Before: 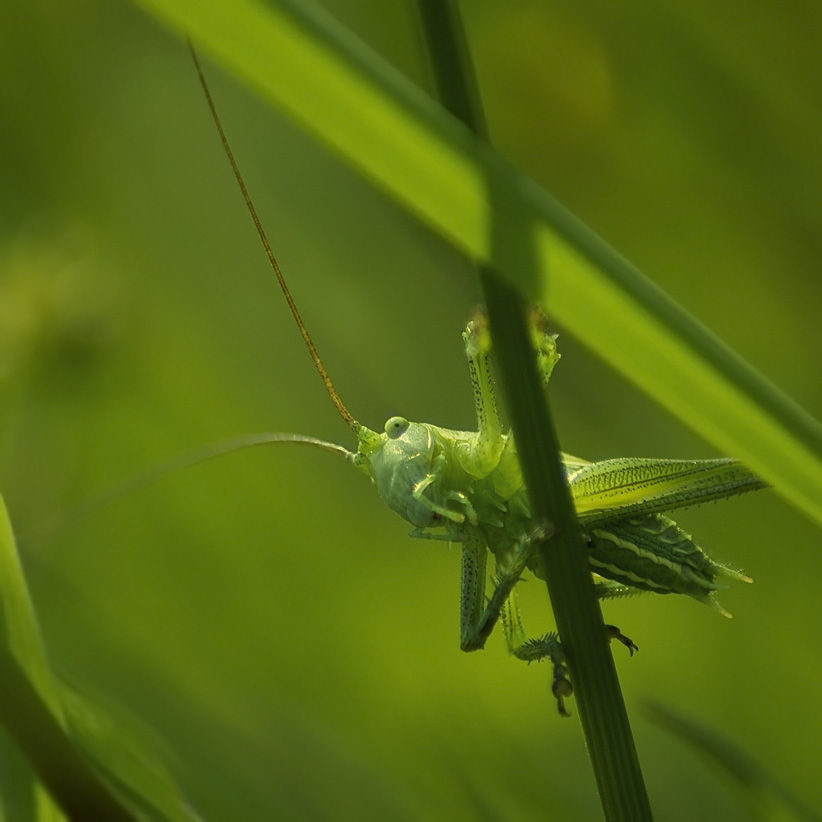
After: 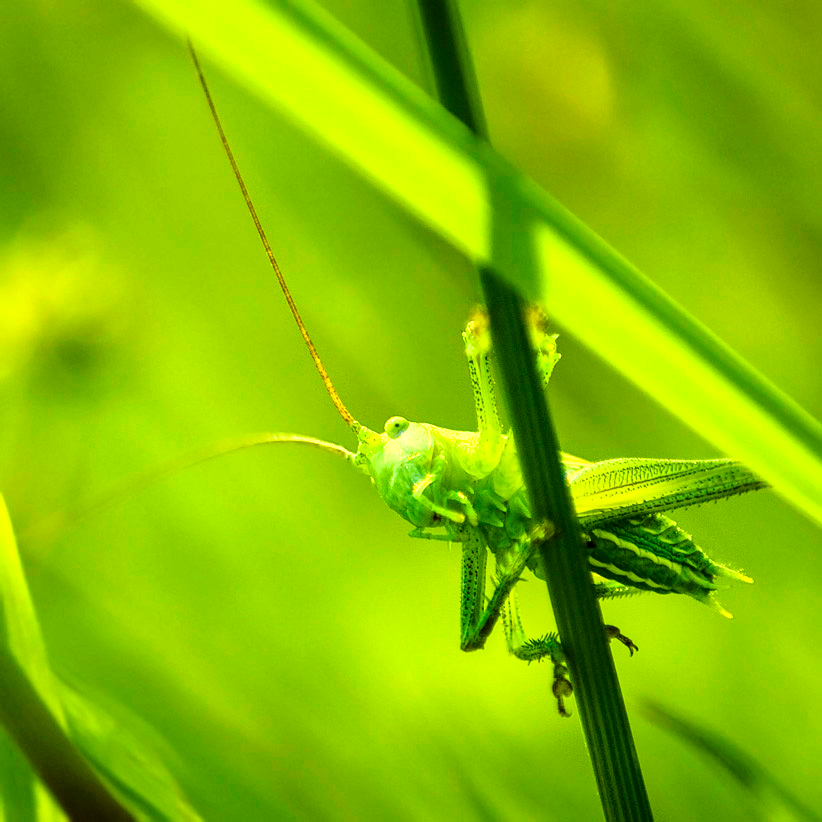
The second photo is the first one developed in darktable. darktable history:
base curve: curves: ch0 [(0, 0) (0.028, 0.03) (0.121, 0.232) (0.46, 0.748) (0.859, 0.968) (1, 1)]
local contrast: highlights 62%, detail 143%, midtone range 0.429
exposure: exposure 1.09 EV, compensate highlight preservation false
color balance rgb: highlights gain › chroma 3.092%, highlights gain › hue 78.35°, linear chroma grading › global chroma 15.229%, perceptual saturation grading › global saturation 20%, perceptual saturation grading › highlights -25.574%, perceptual saturation grading › shadows 49.336%, global vibrance 20%
